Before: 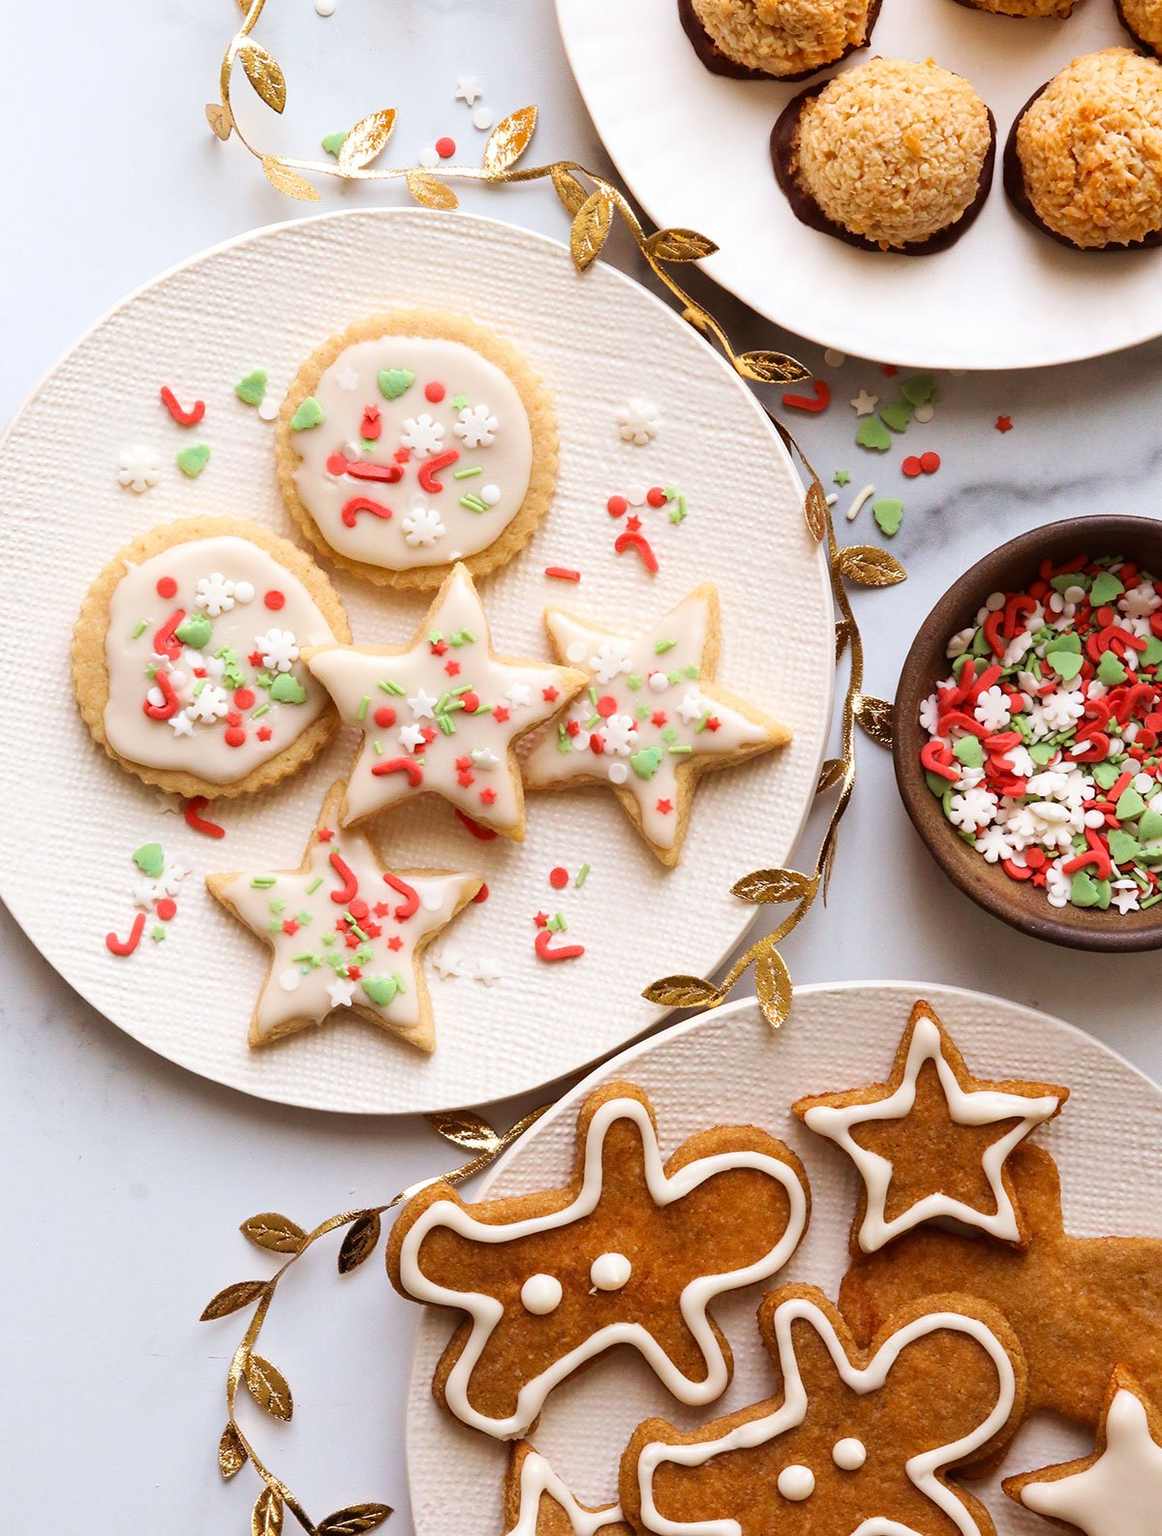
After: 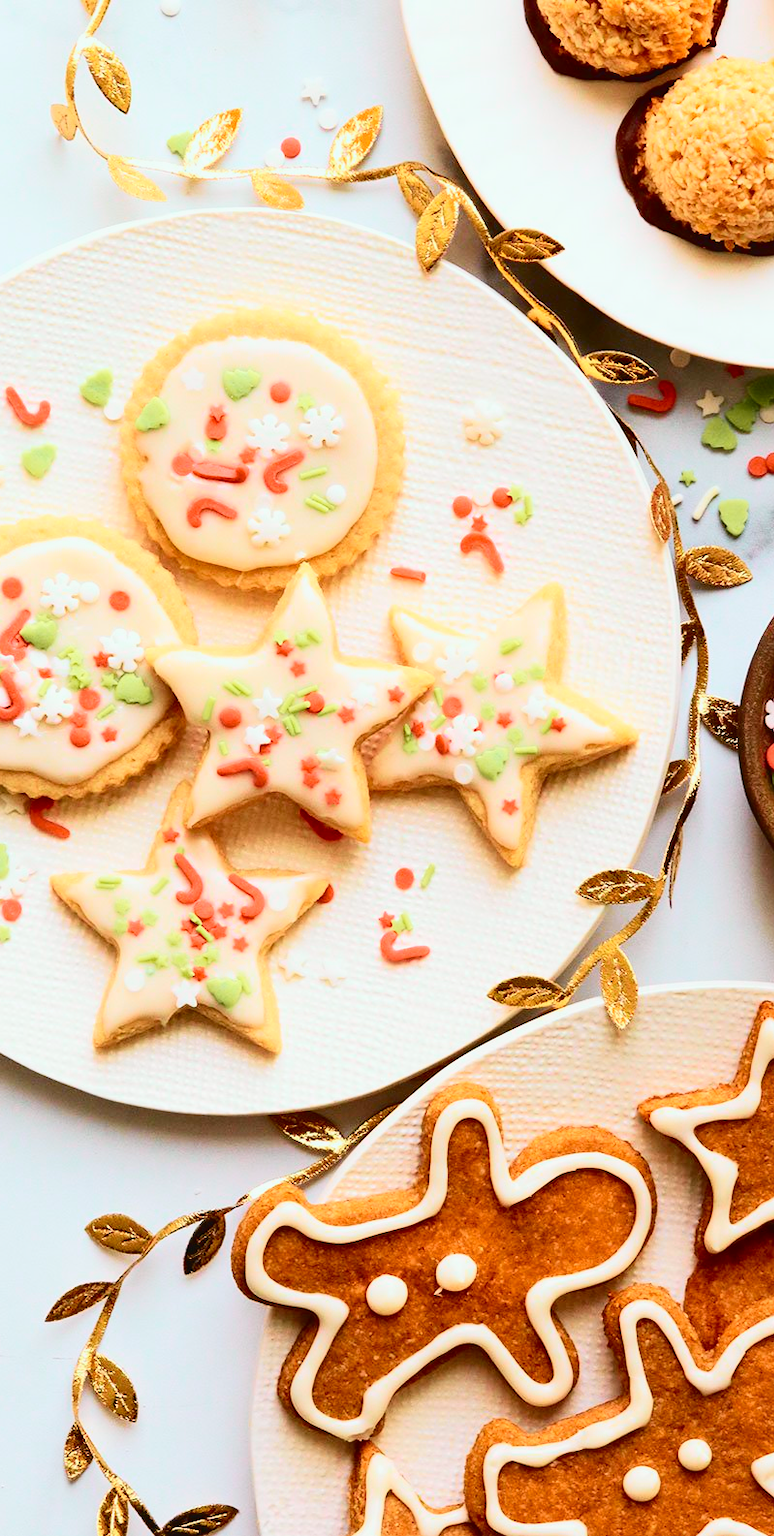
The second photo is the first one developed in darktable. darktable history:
tone curve: curves: ch0 [(0, 0.036) (0.037, 0.042) (0.184, 0.146) (0.438, 0.521) (0.54, 0.668) (0.698, 0.835) (0.856, 0.92) (1, 0.98)]; ch1 [(0, 0) (0.393, 0.415) (0.447, 0.448) (0.482, 0.459) (0.509, 0.496) (0.527, 0.525) (0.571, 0.602) (0.619, 0.671) (0.715, 0.729) (1, 1)]; ch2 [(0, 0) (0.369, 0.388) (0.449, 0.454) (0.499, 0.5) (0.521, 0.517) (0.53, 0.544) (0.561, 0.607) (0.674, 0.735) (1, 1)], color space Lab, independent channels, preserve colors none
crop and rotate: left 13.409%, right 19.924%
